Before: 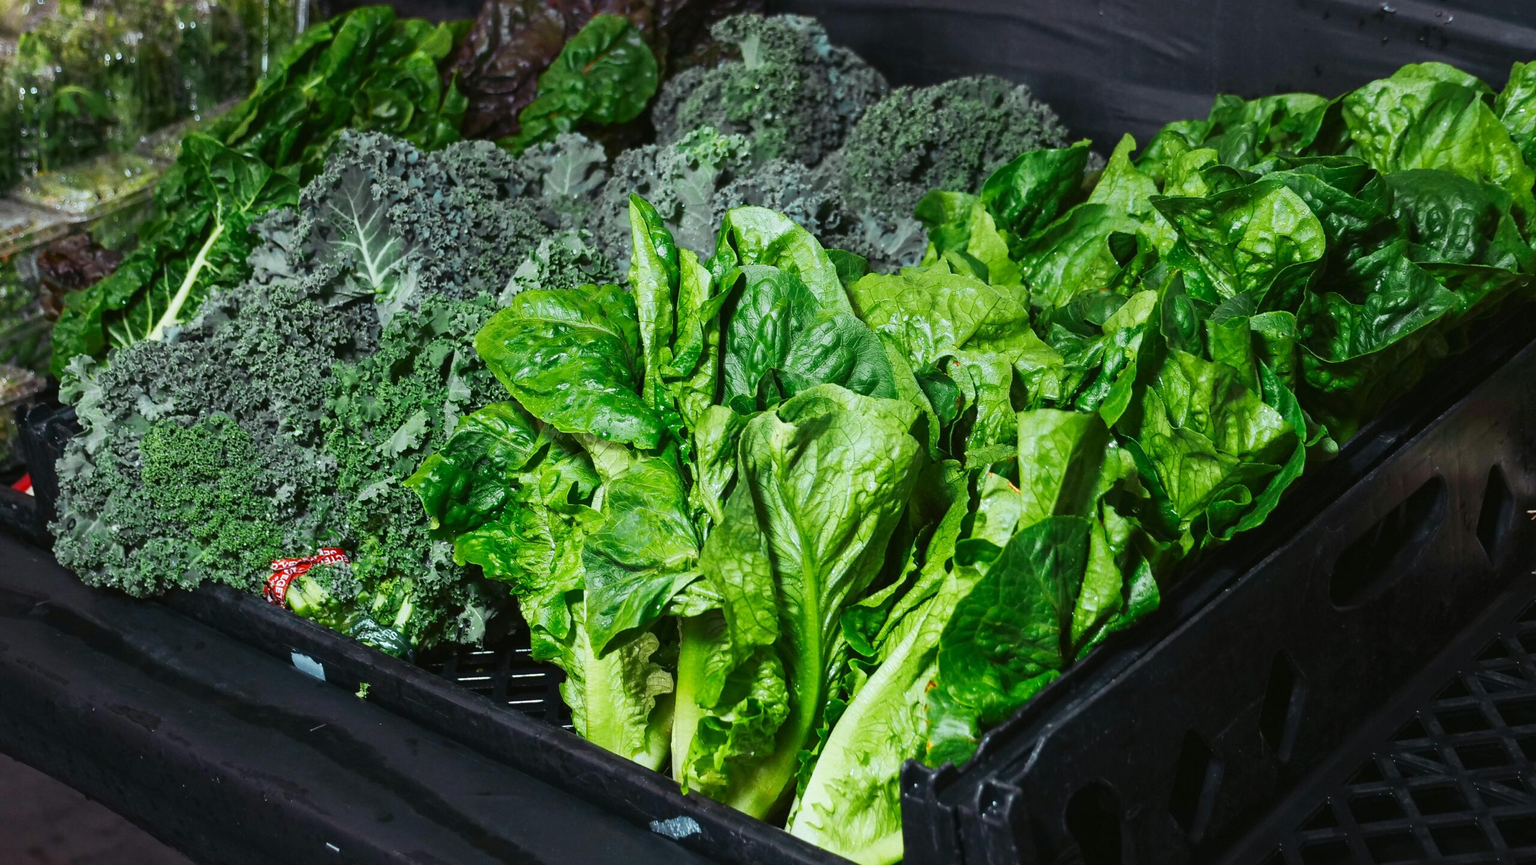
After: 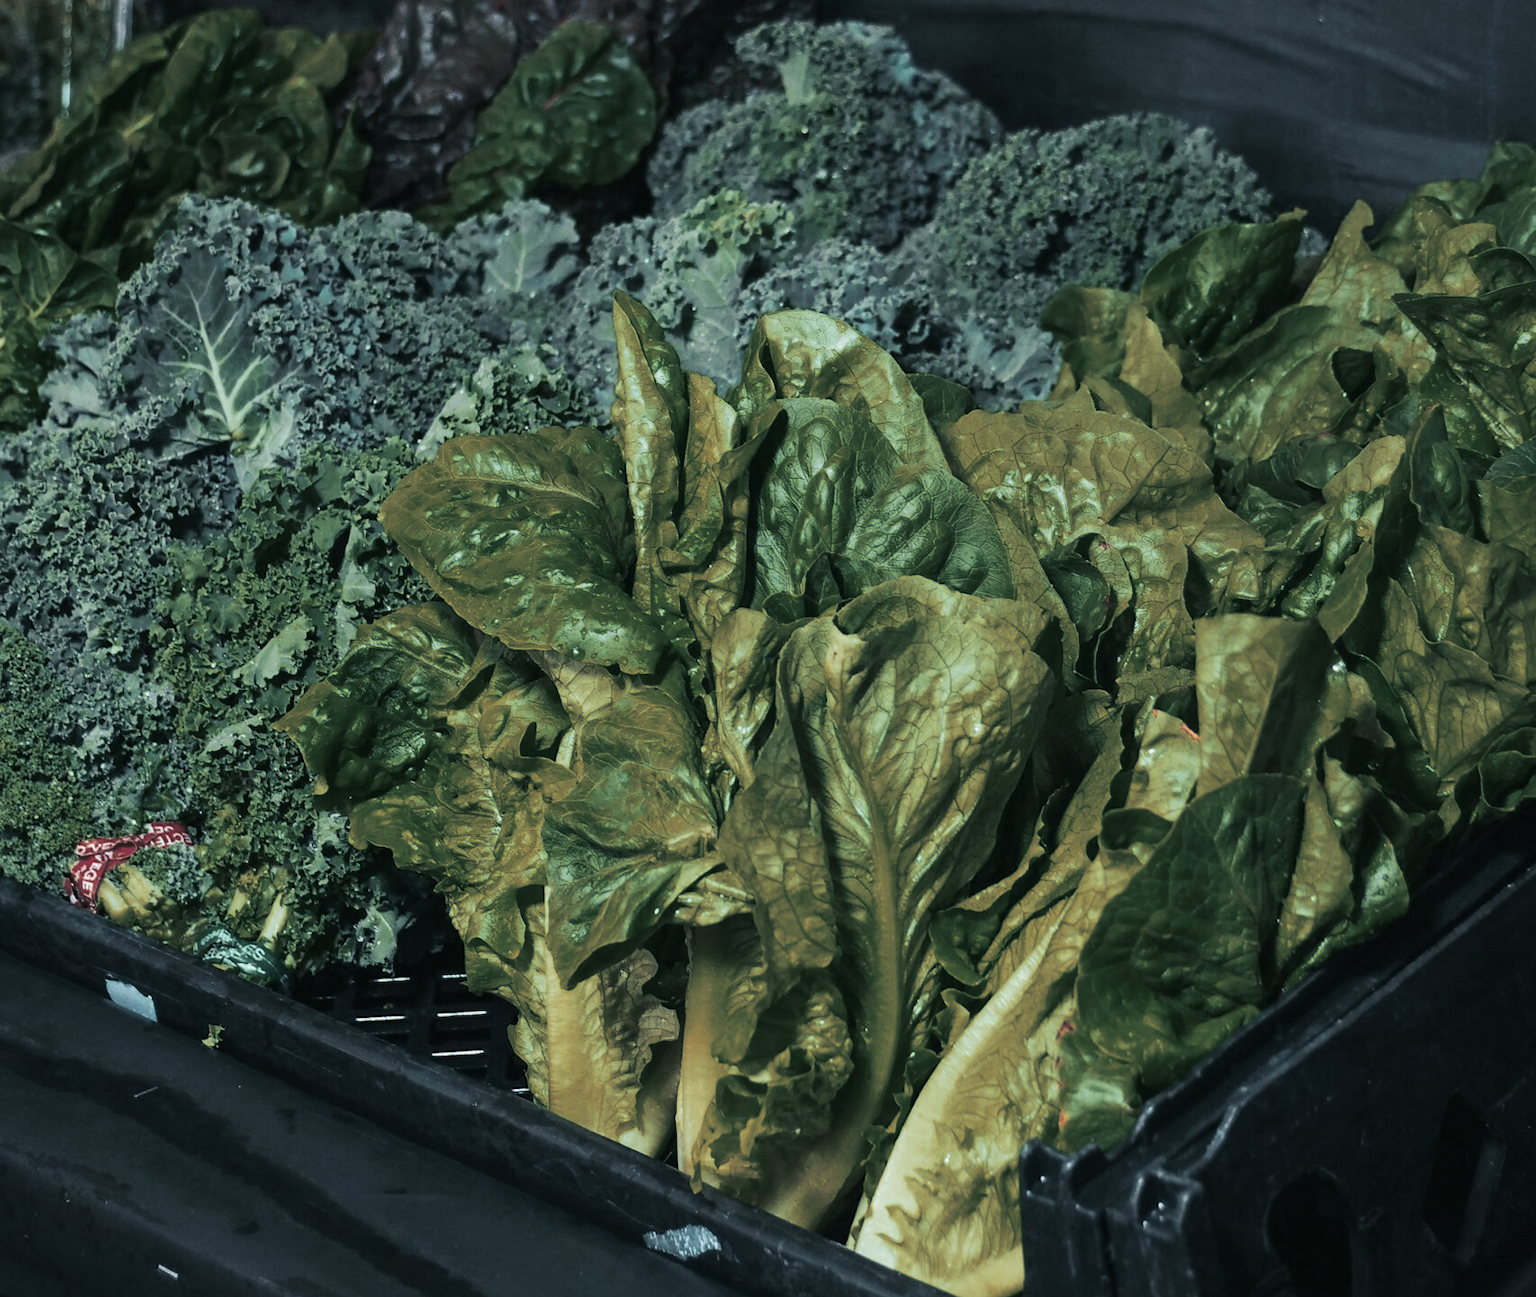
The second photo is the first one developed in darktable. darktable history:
crop and rotate: left 14.385%, right 18.948%
split-toning: shadows › hue 205.2°, shadows › saturation 0.29, highlights › hue 50.4°, highlights › saturation 0.38, balance -49.9
color zones: curves: ch0 [(0, 0.299) (0.25, 0.383) (0.456, 0.352) (0.736, 0.571)]; ch1 [(0, 0.63) (0.151, 0.568) (0.254, 0.416) (0.47, 0.558) (0.732, 0.37) (0.909, 0.492)]; ch2 [(0.004, 0.604) (0.158, 0.443) (0.257, 0.403) (0.761, 0.468)]
